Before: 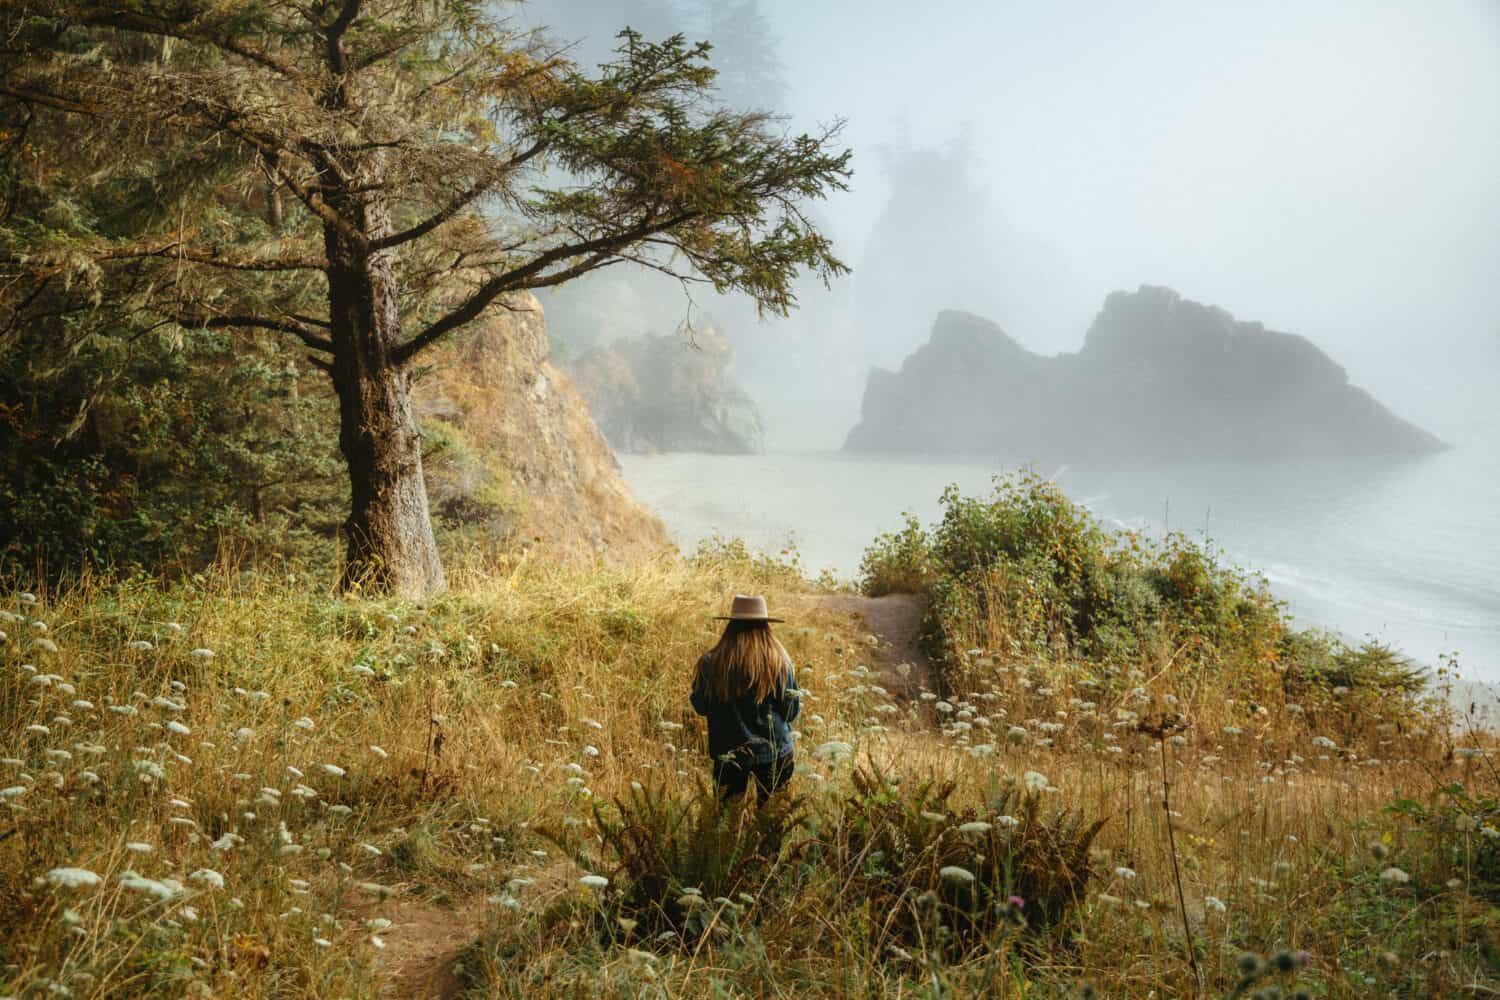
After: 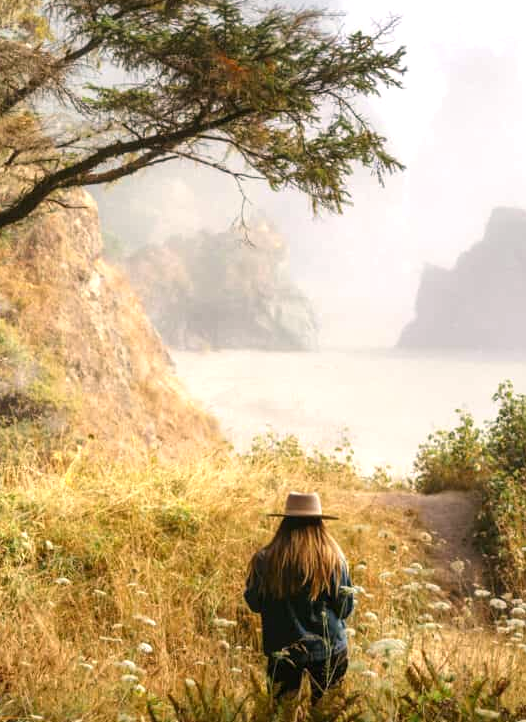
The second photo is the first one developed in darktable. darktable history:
color correction: highlights a* 7.56, highlights b* 4.02
exposure: black level correction 0.001, exposure 0.499 EV, compensate highlight preservation false
crop and rotate: left 29.761%, top 10.356%, right 35.164%, bottom 17.436%
